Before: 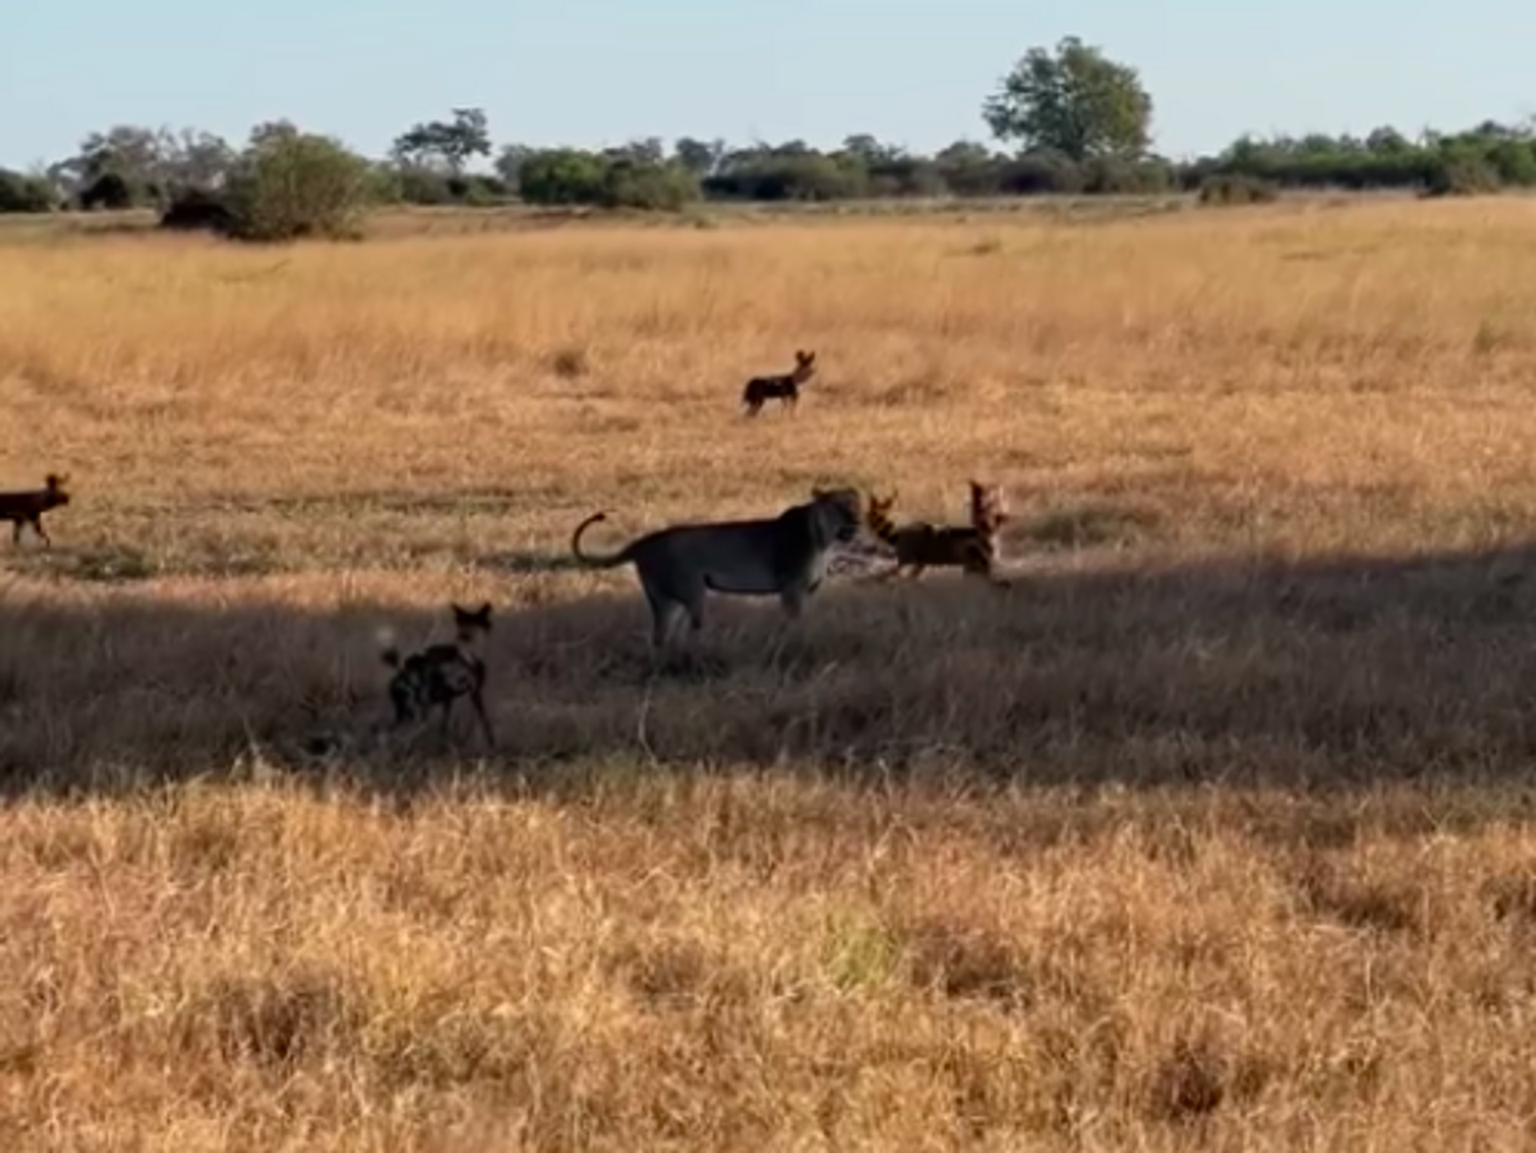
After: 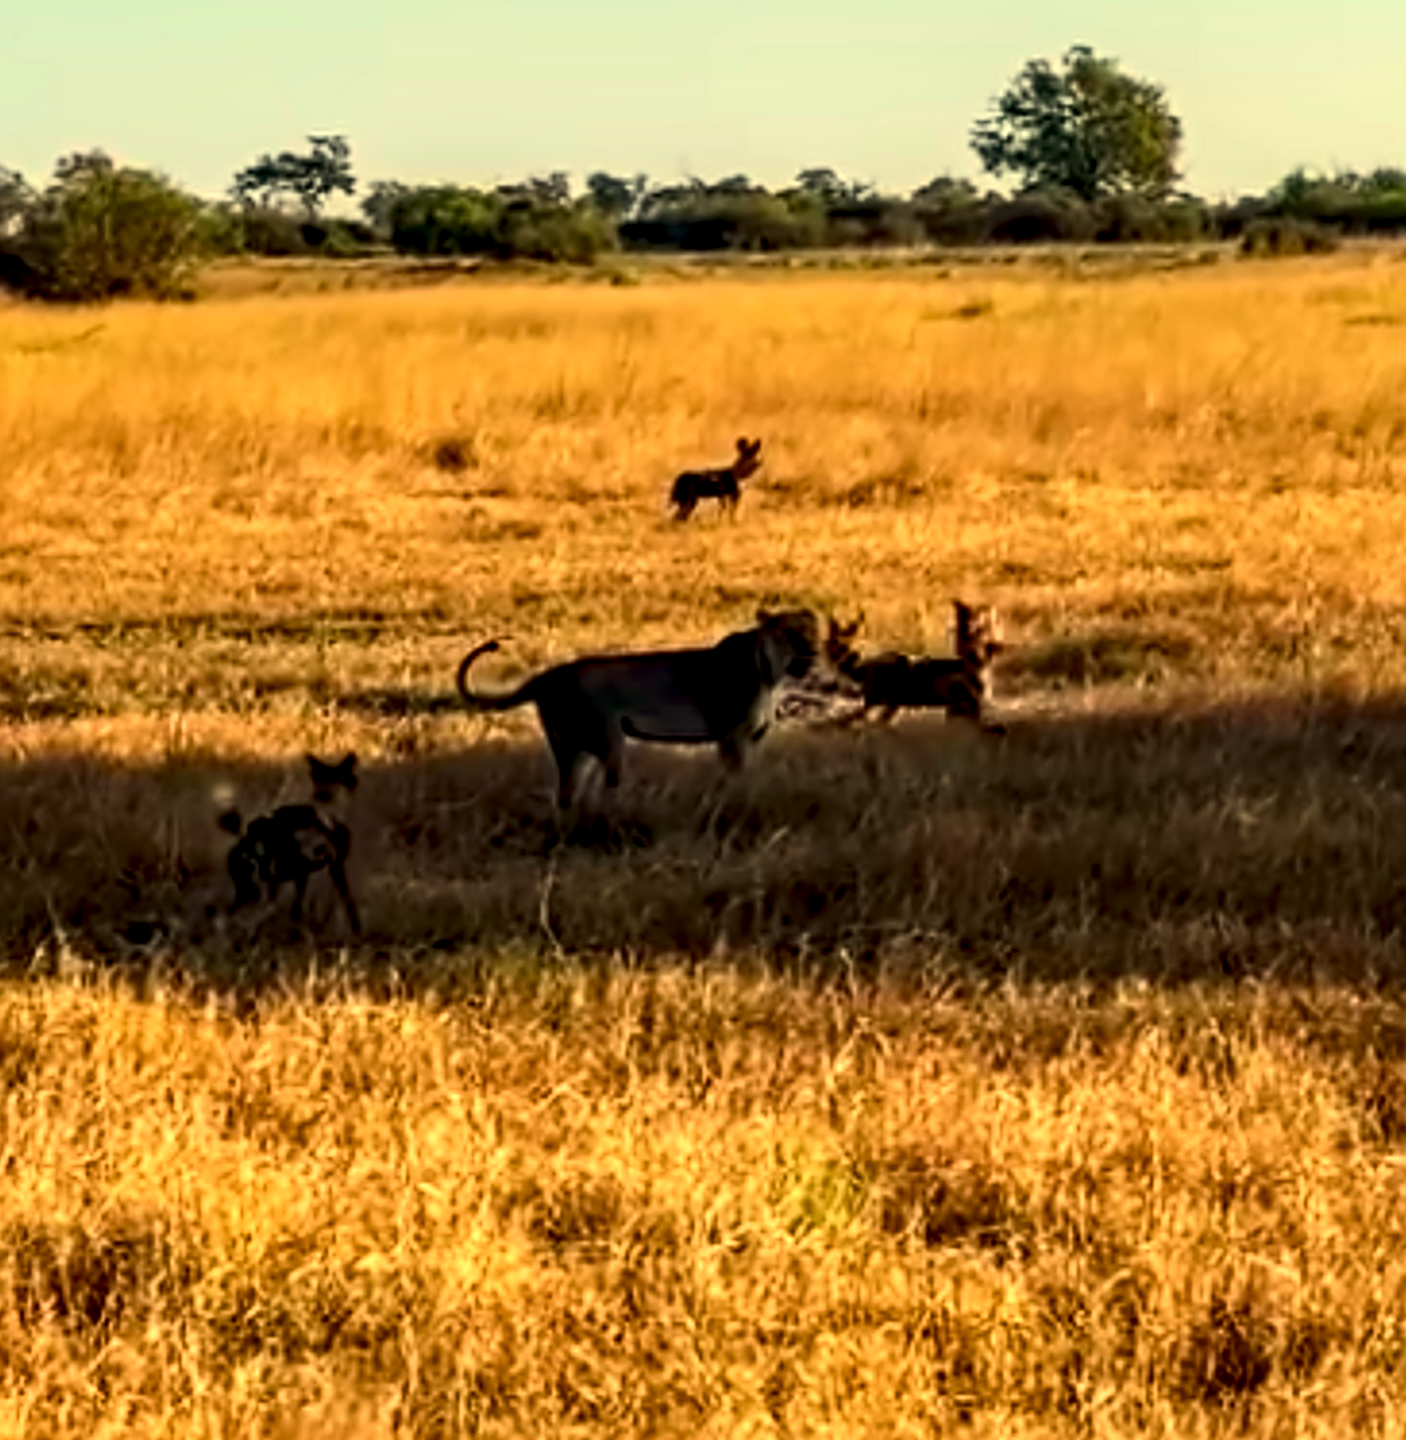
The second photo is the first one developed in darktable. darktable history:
crop: left 13.443%, right 13.31%
shadows and highlights: shadows 4.1, highlights -17.6, soften with gaussian
color balance rgb: perceptual saturation grading › global saturation 20%, global vibrance 20%
haze removal: compatibility mode true, adaptive false
sharpen: radius 2.543, amount 0.636
white balance: red 1.08, blue 0.791
local contrast: detail 150%
contrast brightness saturation: contrast 0.24, brightness 0.09
